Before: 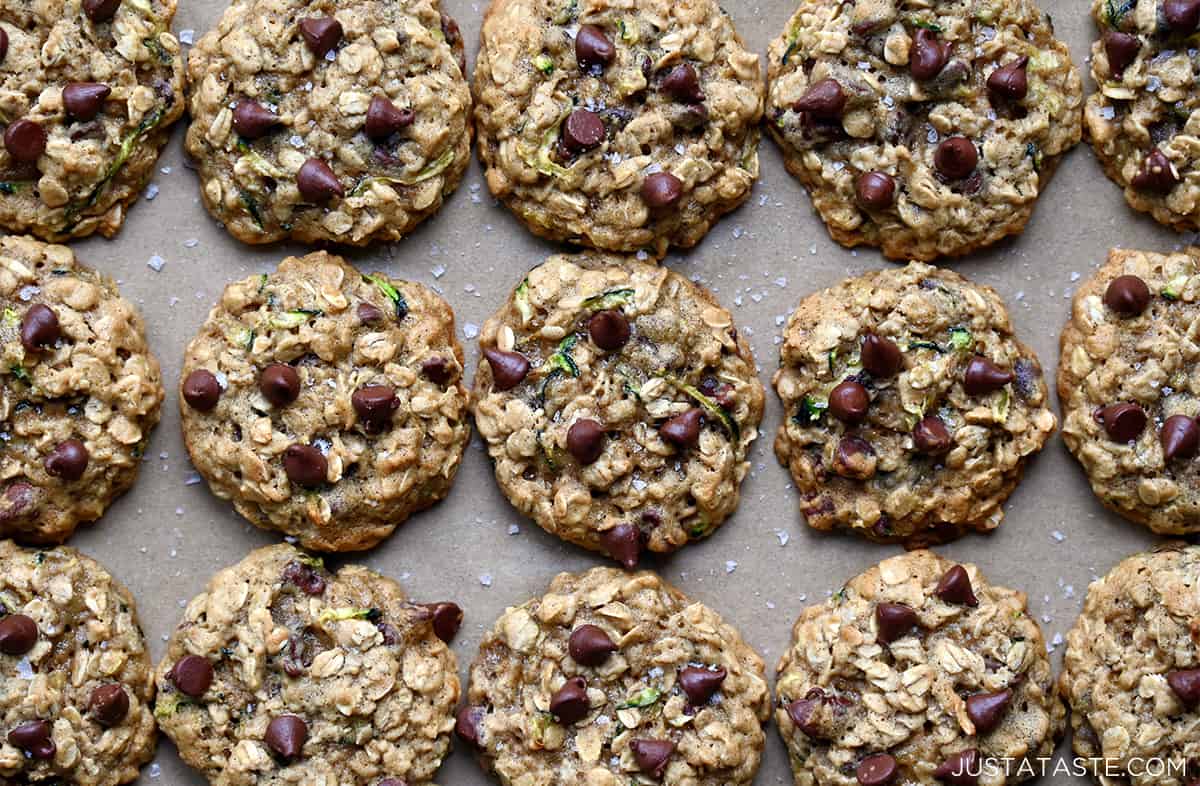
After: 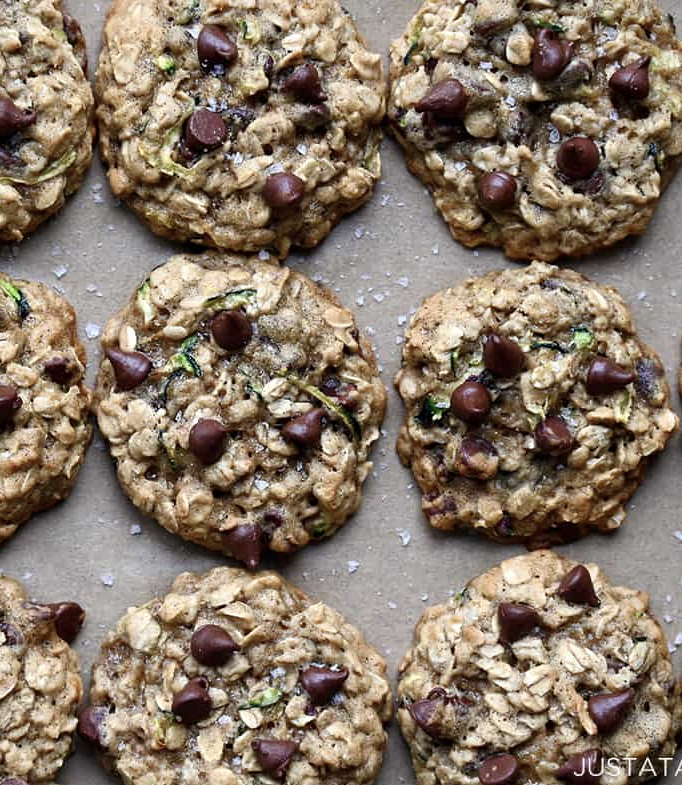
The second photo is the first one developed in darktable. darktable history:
crop: left 31.545%, top 0.005%, right 11.545%
contrast brightness saturation: contrast 0.063, brightness -0.011, saturation -0.23
